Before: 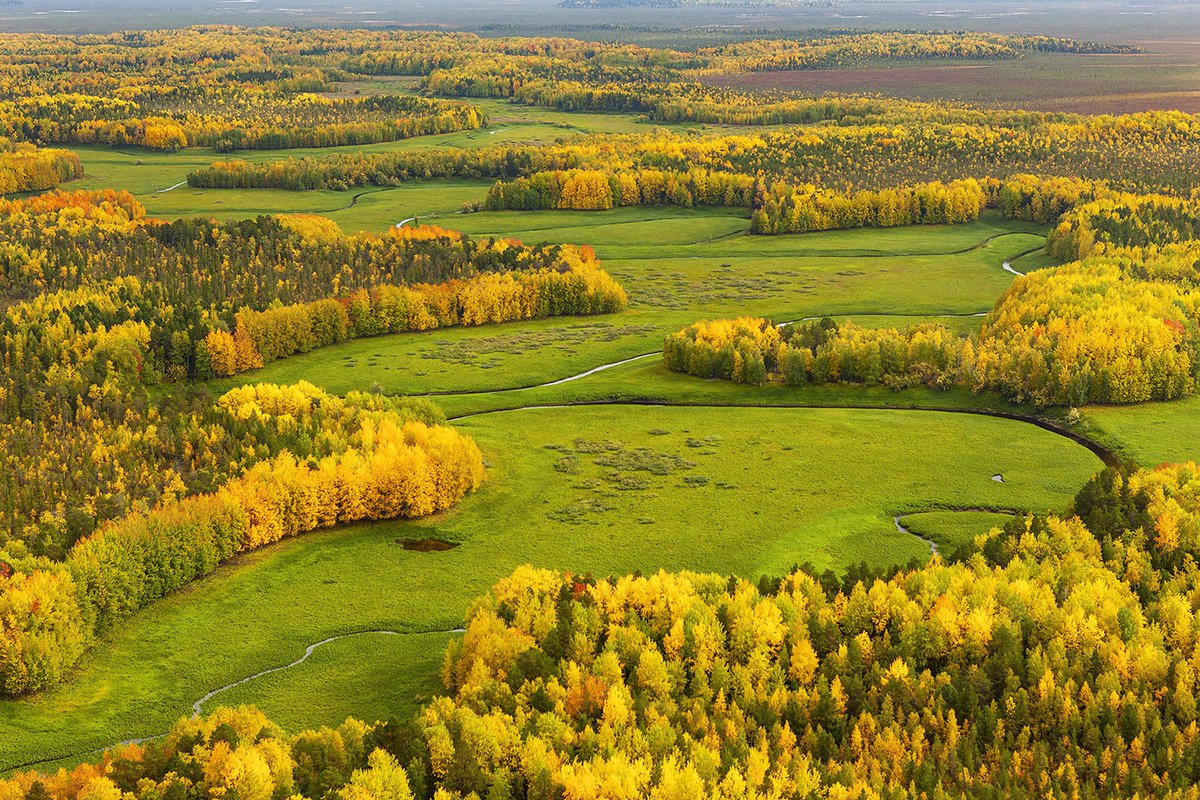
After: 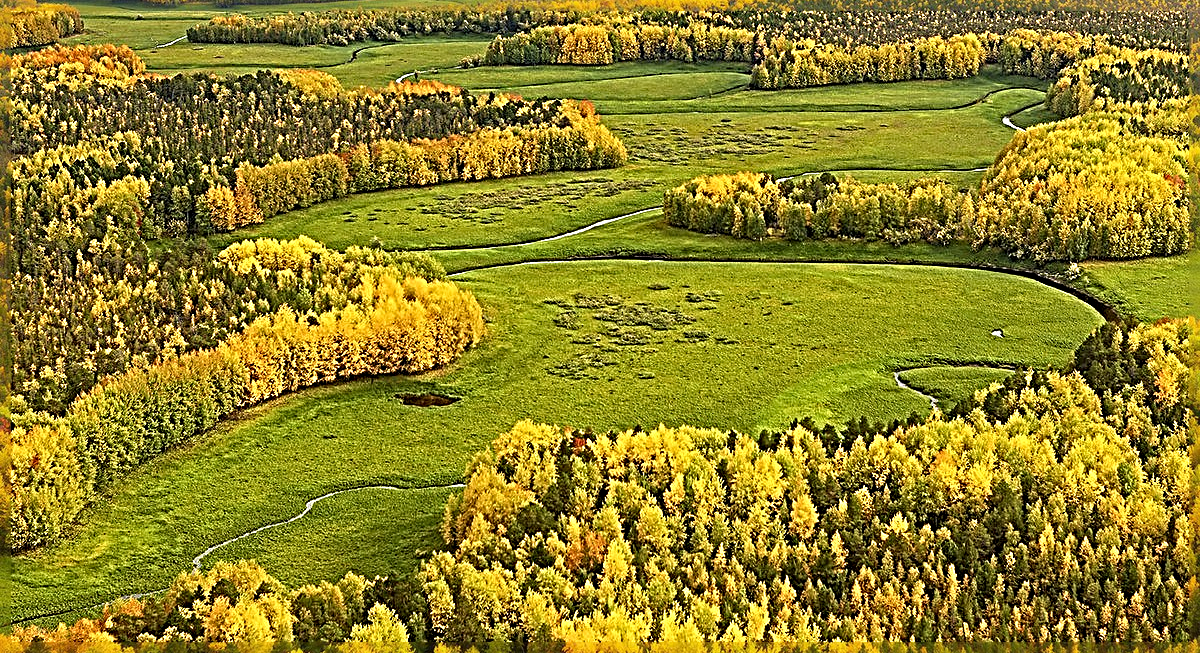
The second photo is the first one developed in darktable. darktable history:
sharpen: radius 4.031, amount 1.994
crop and rotate: top 18.358%
shadows and highlights: shadows 36.51, highlights -28.18, soften with gaussian
